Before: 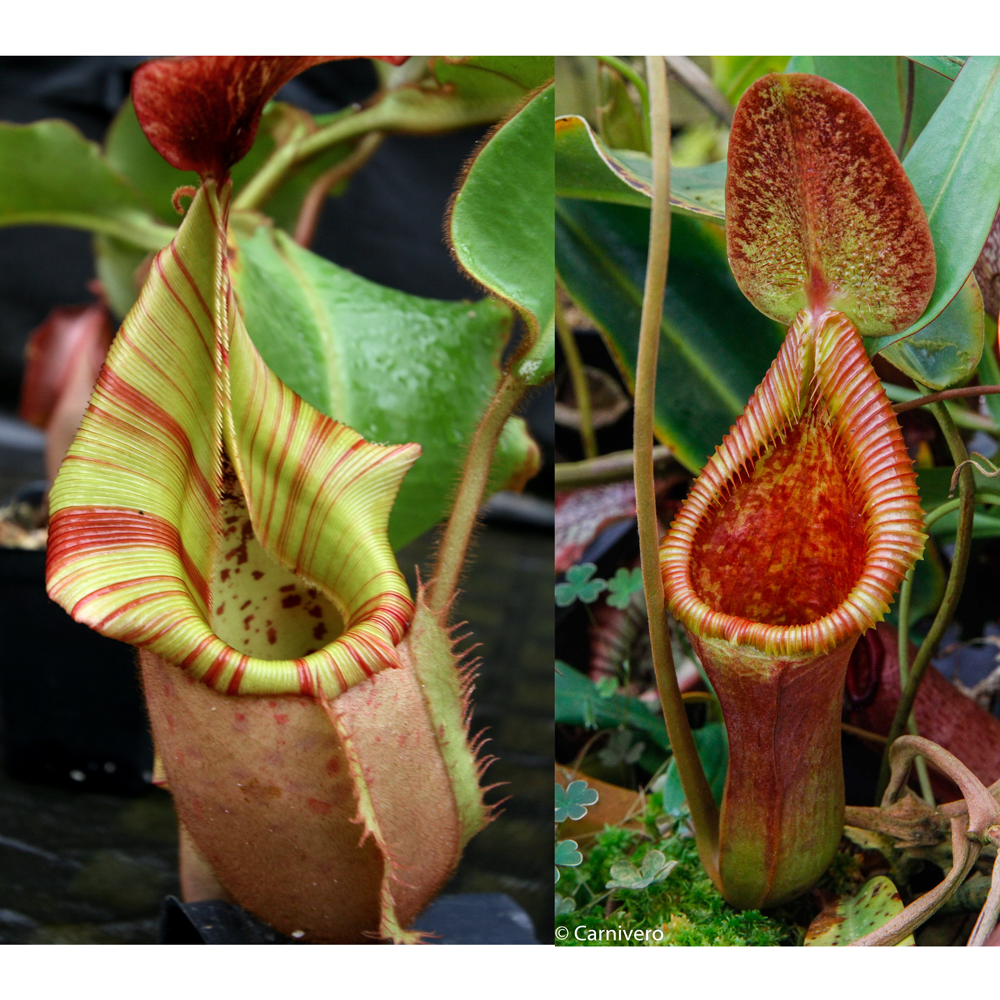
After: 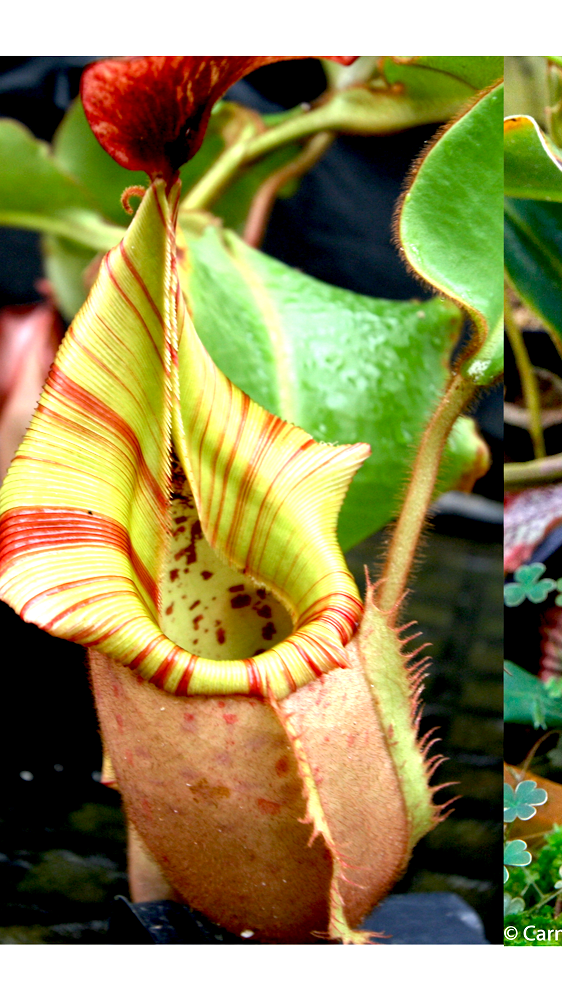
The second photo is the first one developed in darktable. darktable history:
exposure: black level correction 0.01, exposure 1 EV, compensate highlight preservation false
crop: left 5.114%, right 38.589%
